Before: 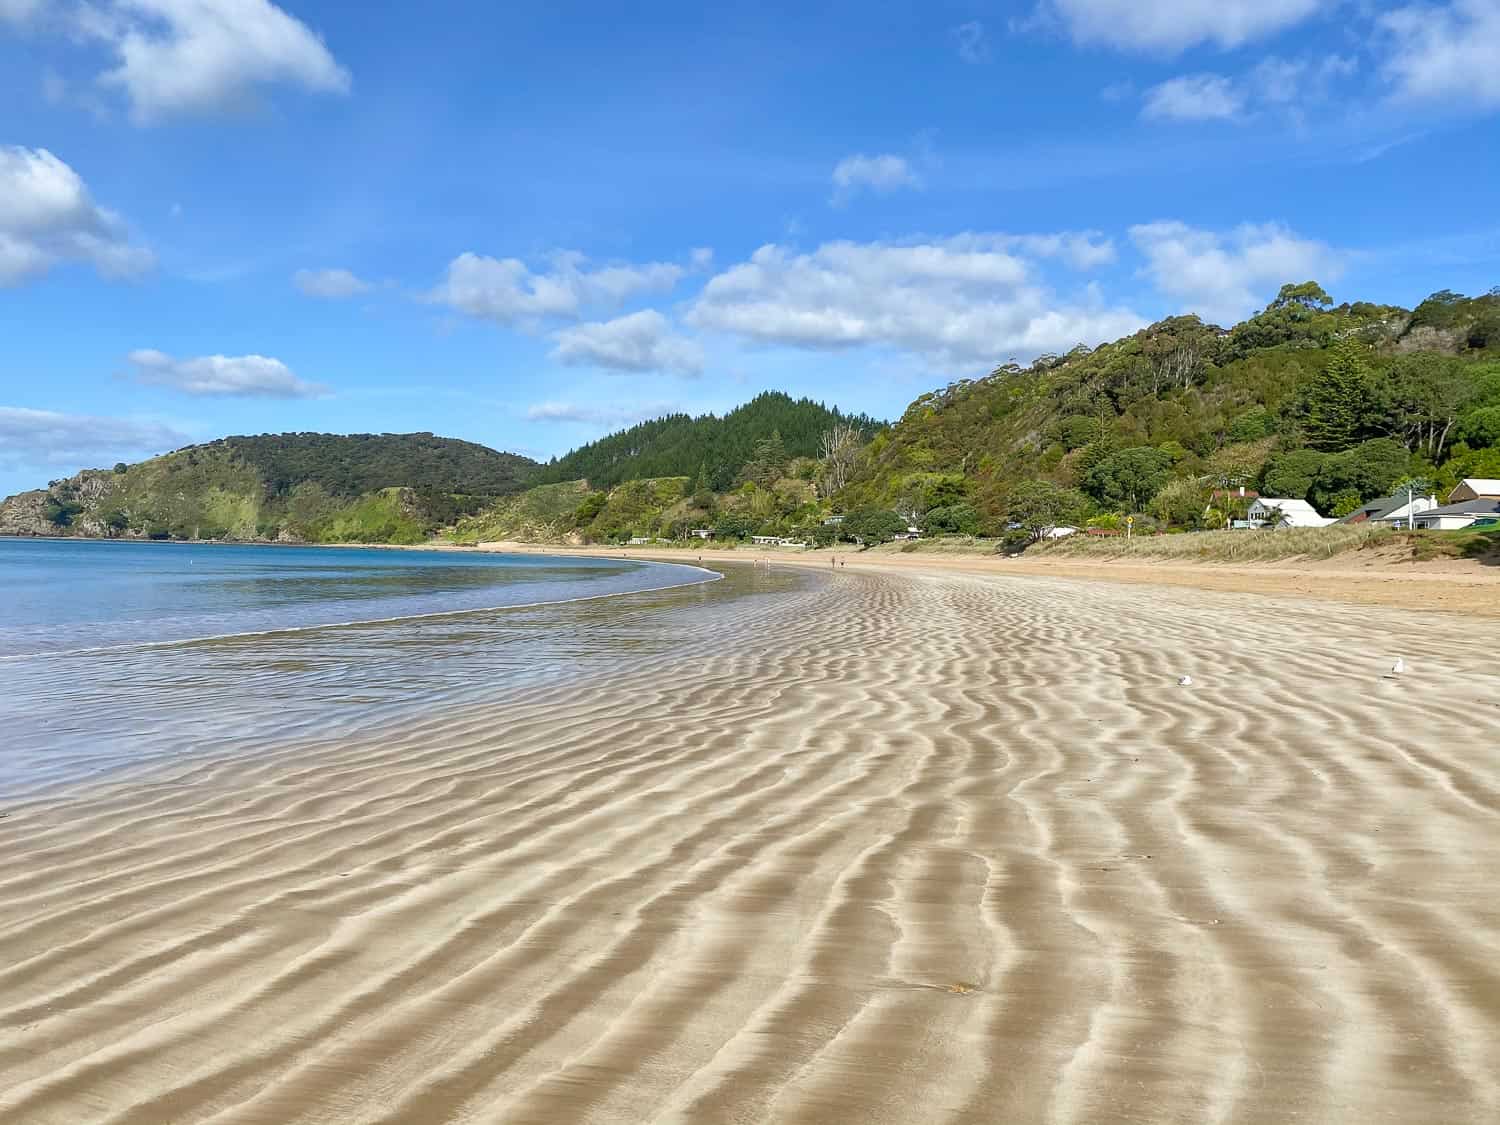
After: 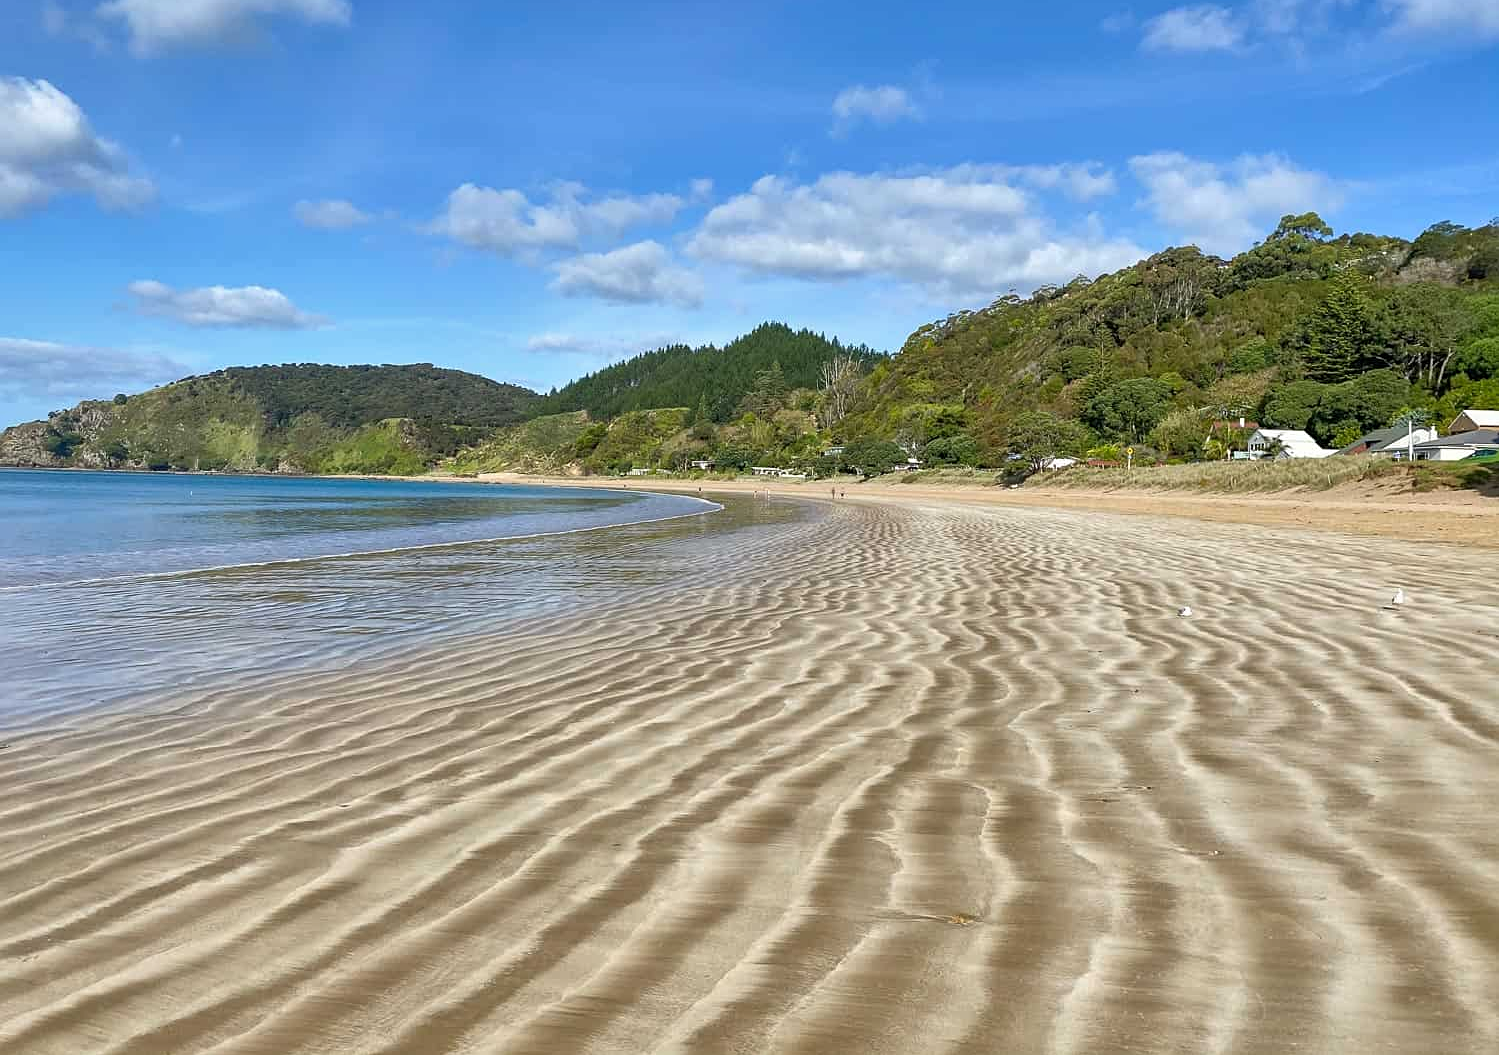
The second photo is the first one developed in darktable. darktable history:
crop and rotate: top 6.181%
shadows and highlights: soften with gaussian
sharpen: amount 0.211
